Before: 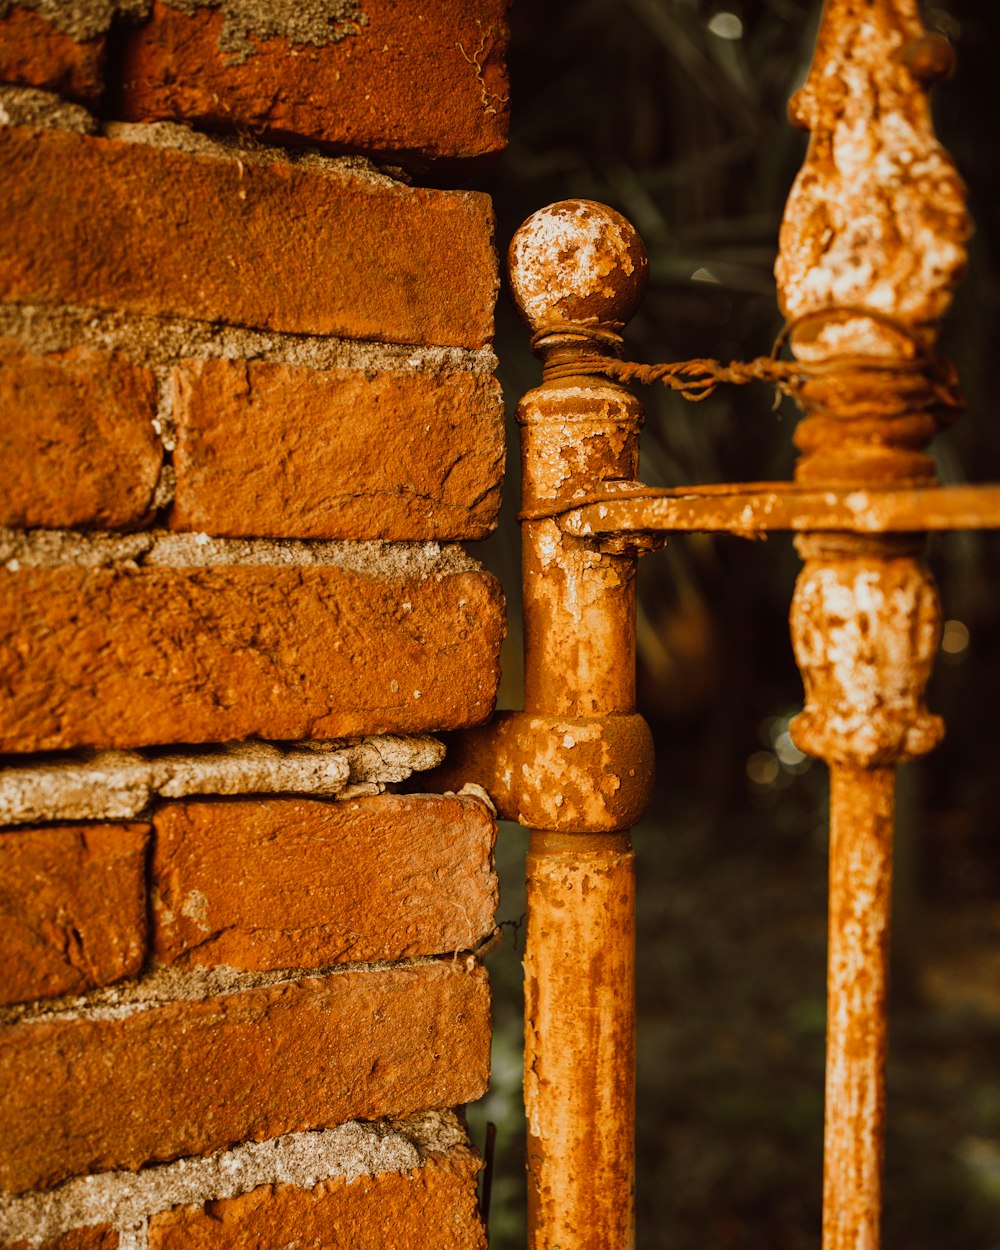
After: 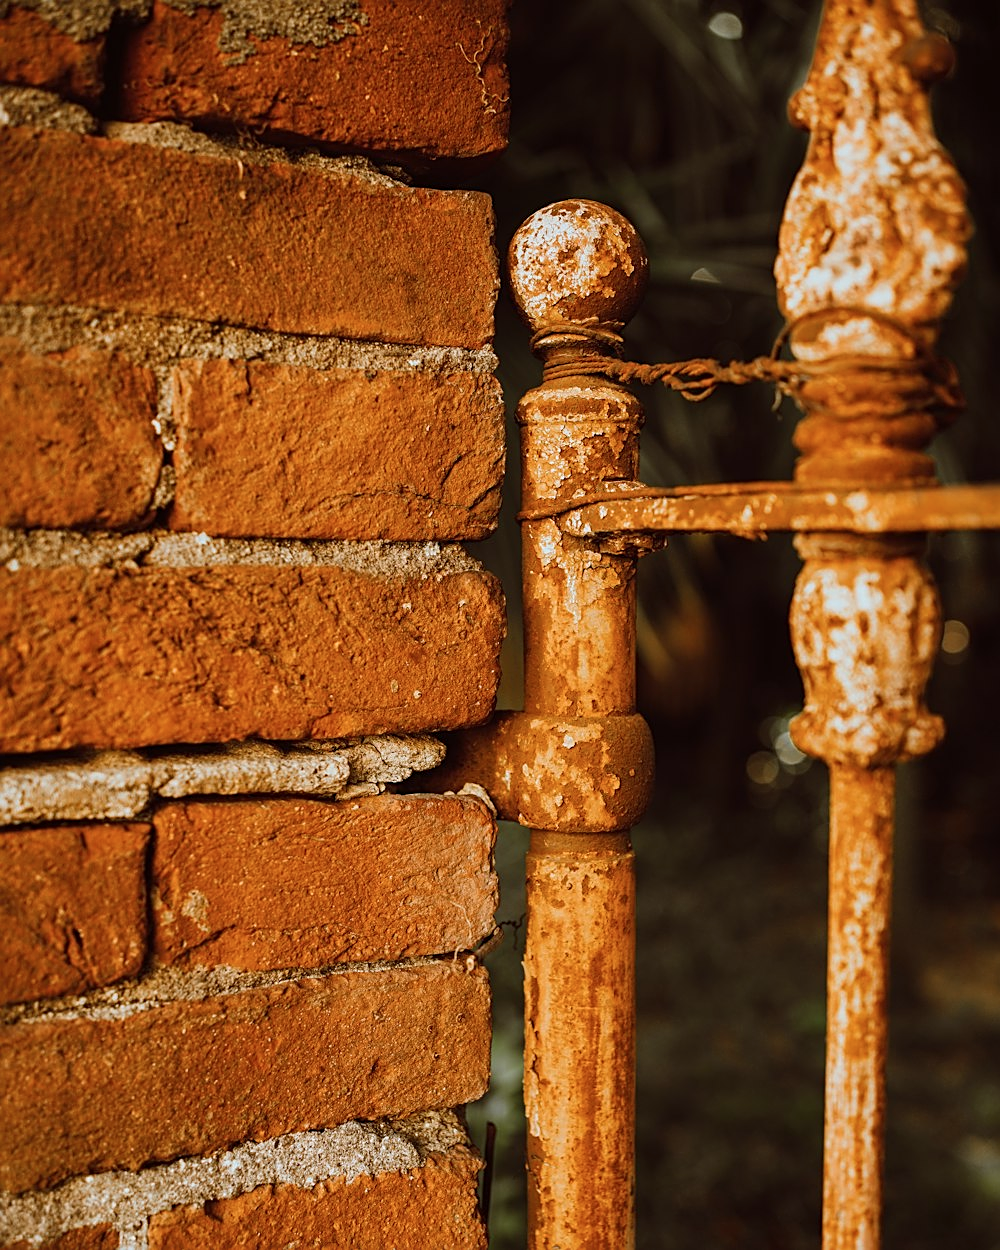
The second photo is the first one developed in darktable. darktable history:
color correction: highlights a* -4.07, highlights b* -10.64
sharpen: on, module defaults
